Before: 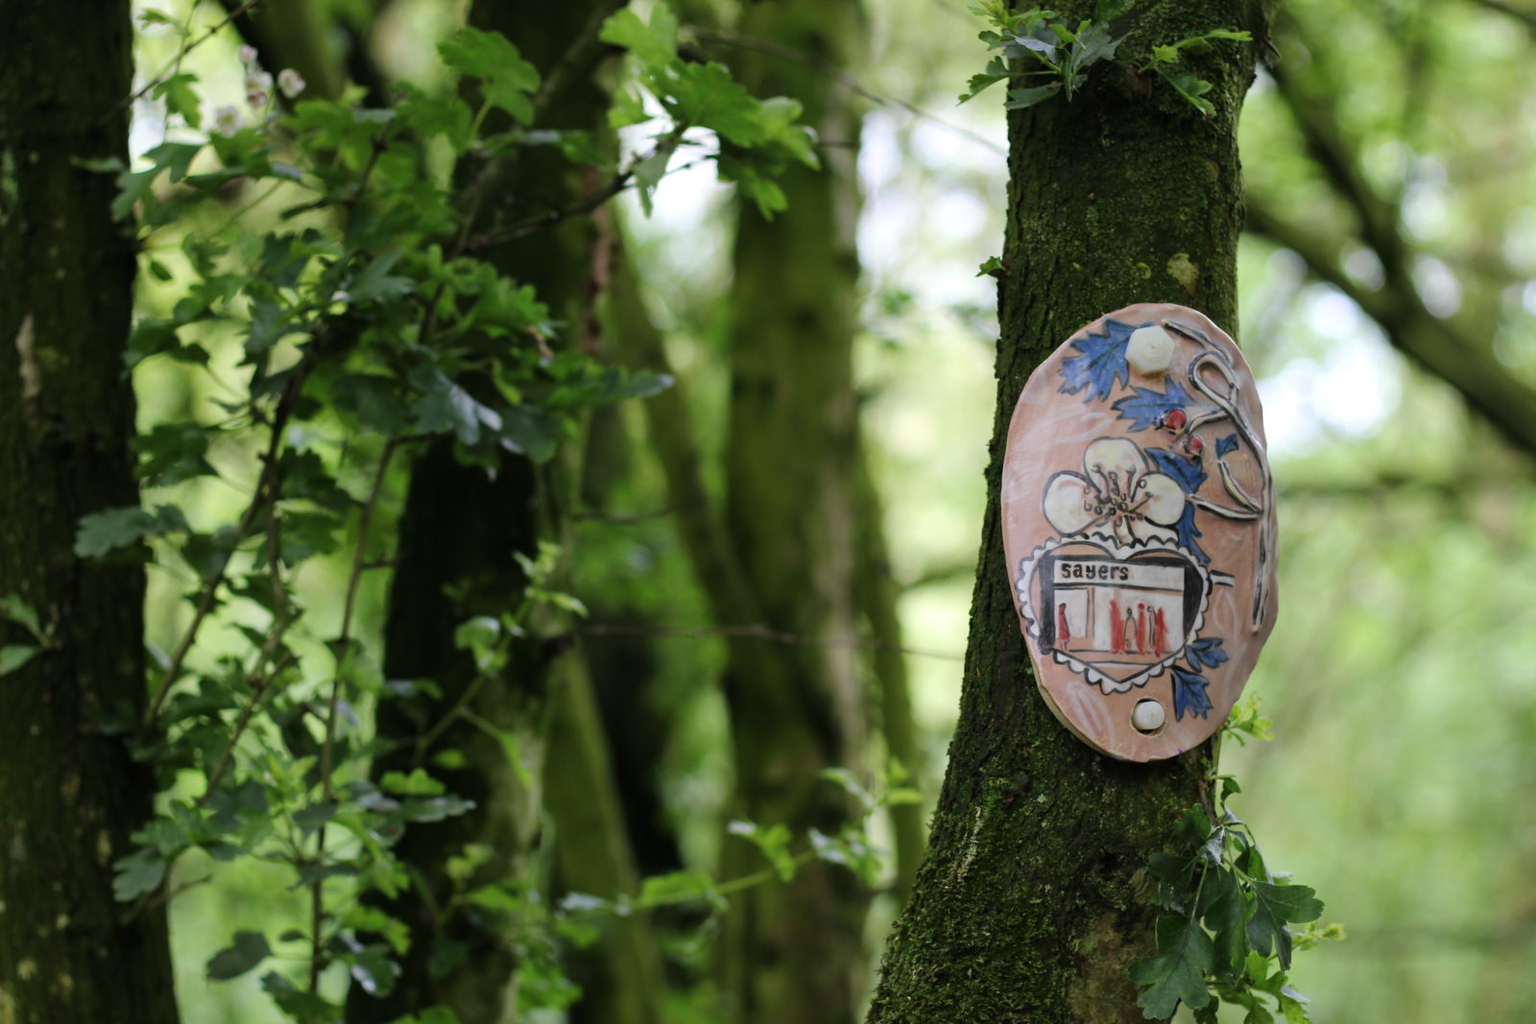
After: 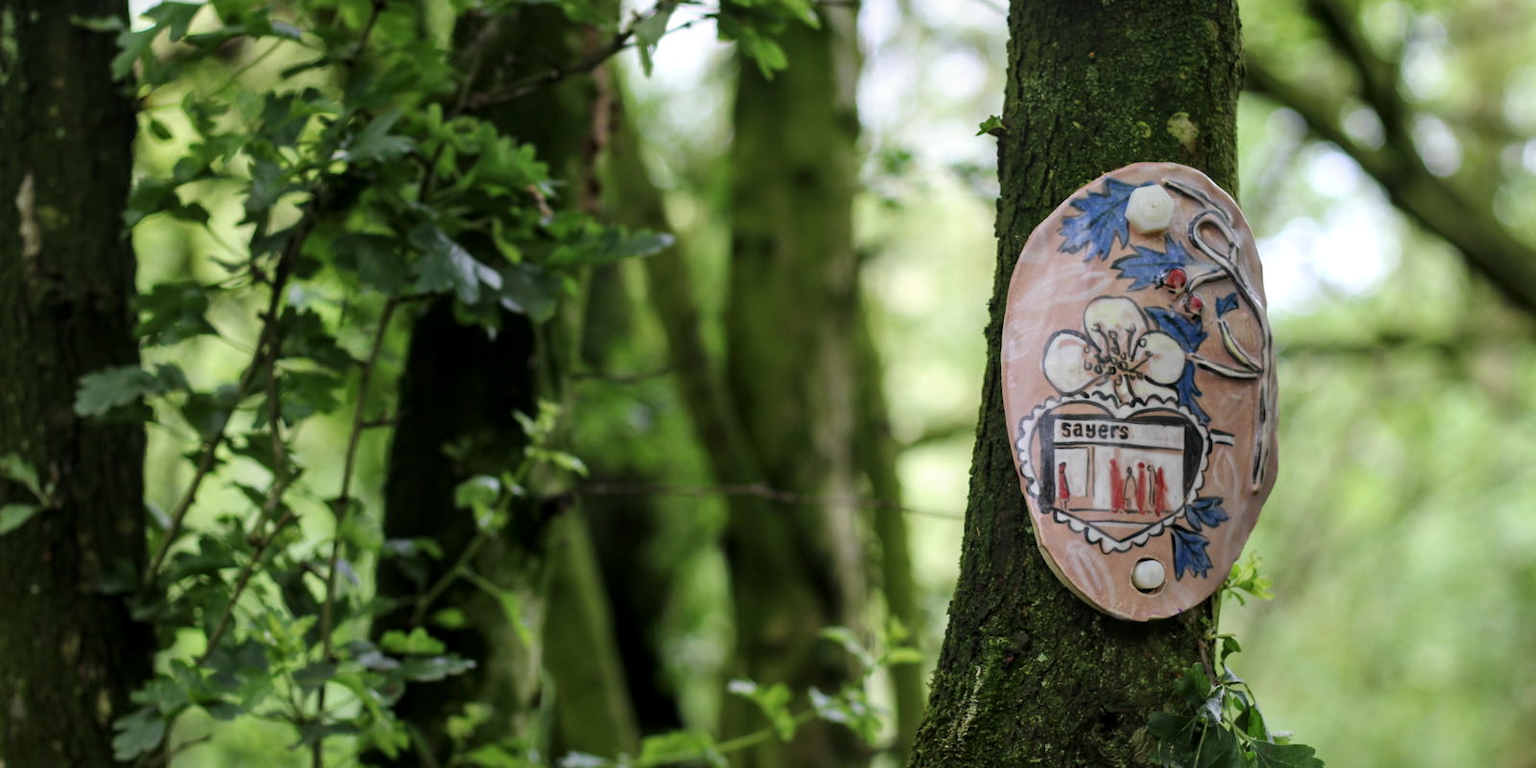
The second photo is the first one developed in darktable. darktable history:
local contrast: on, module defaults
crop: top 13.819%, bottom 11.169%
